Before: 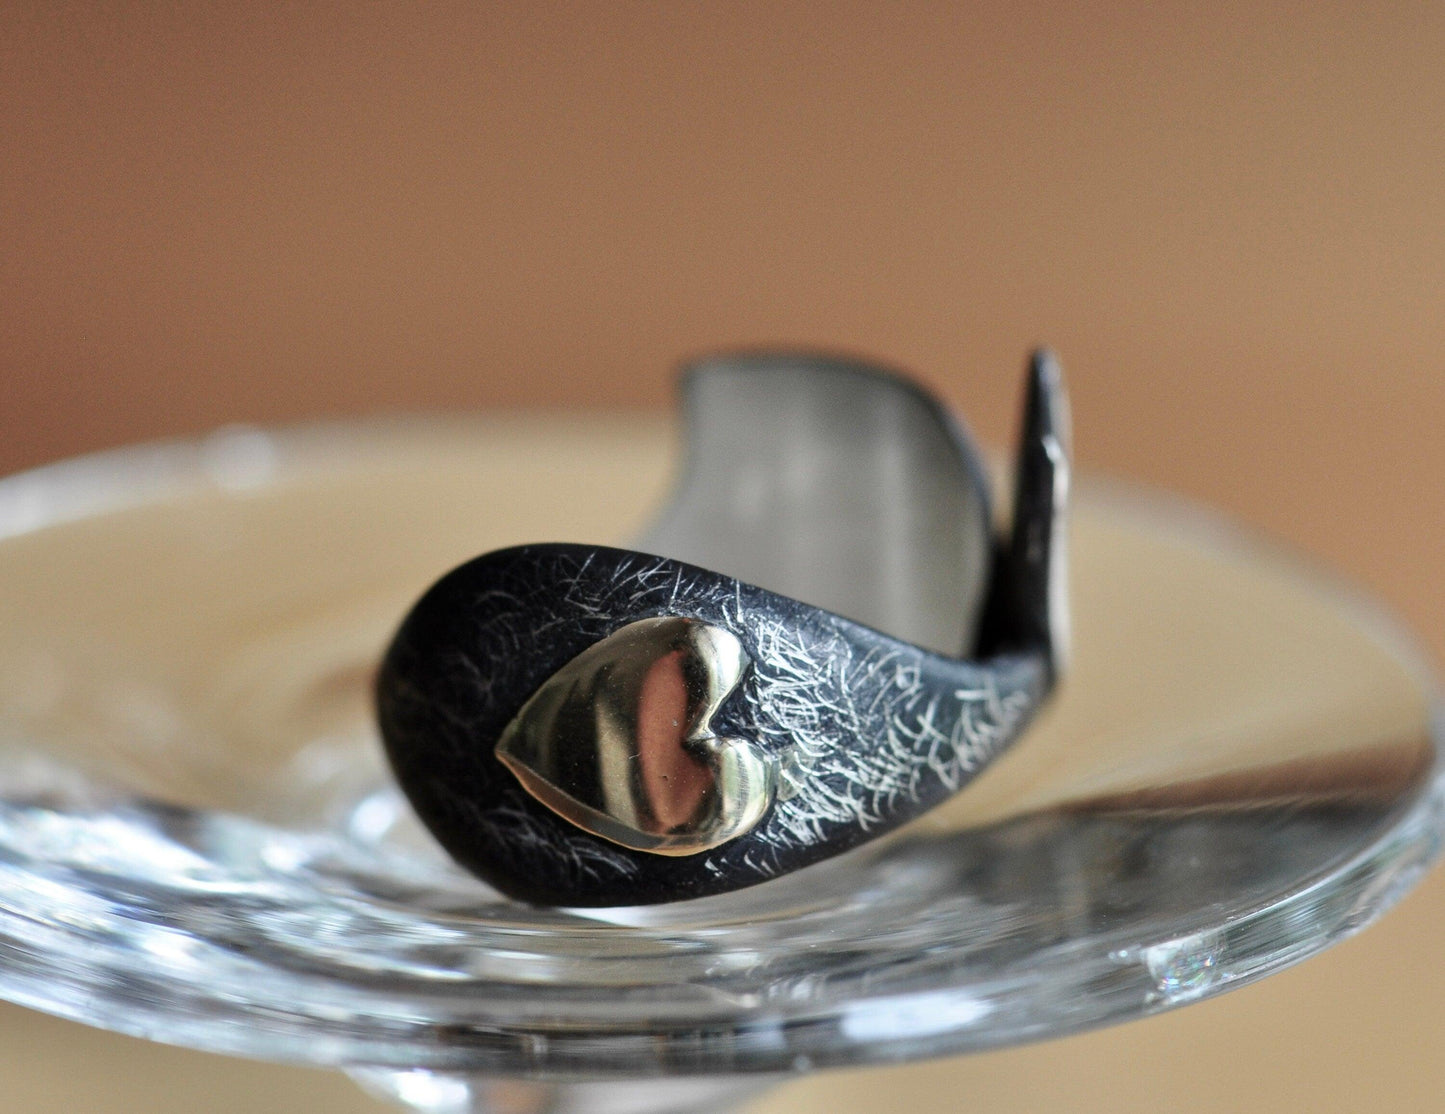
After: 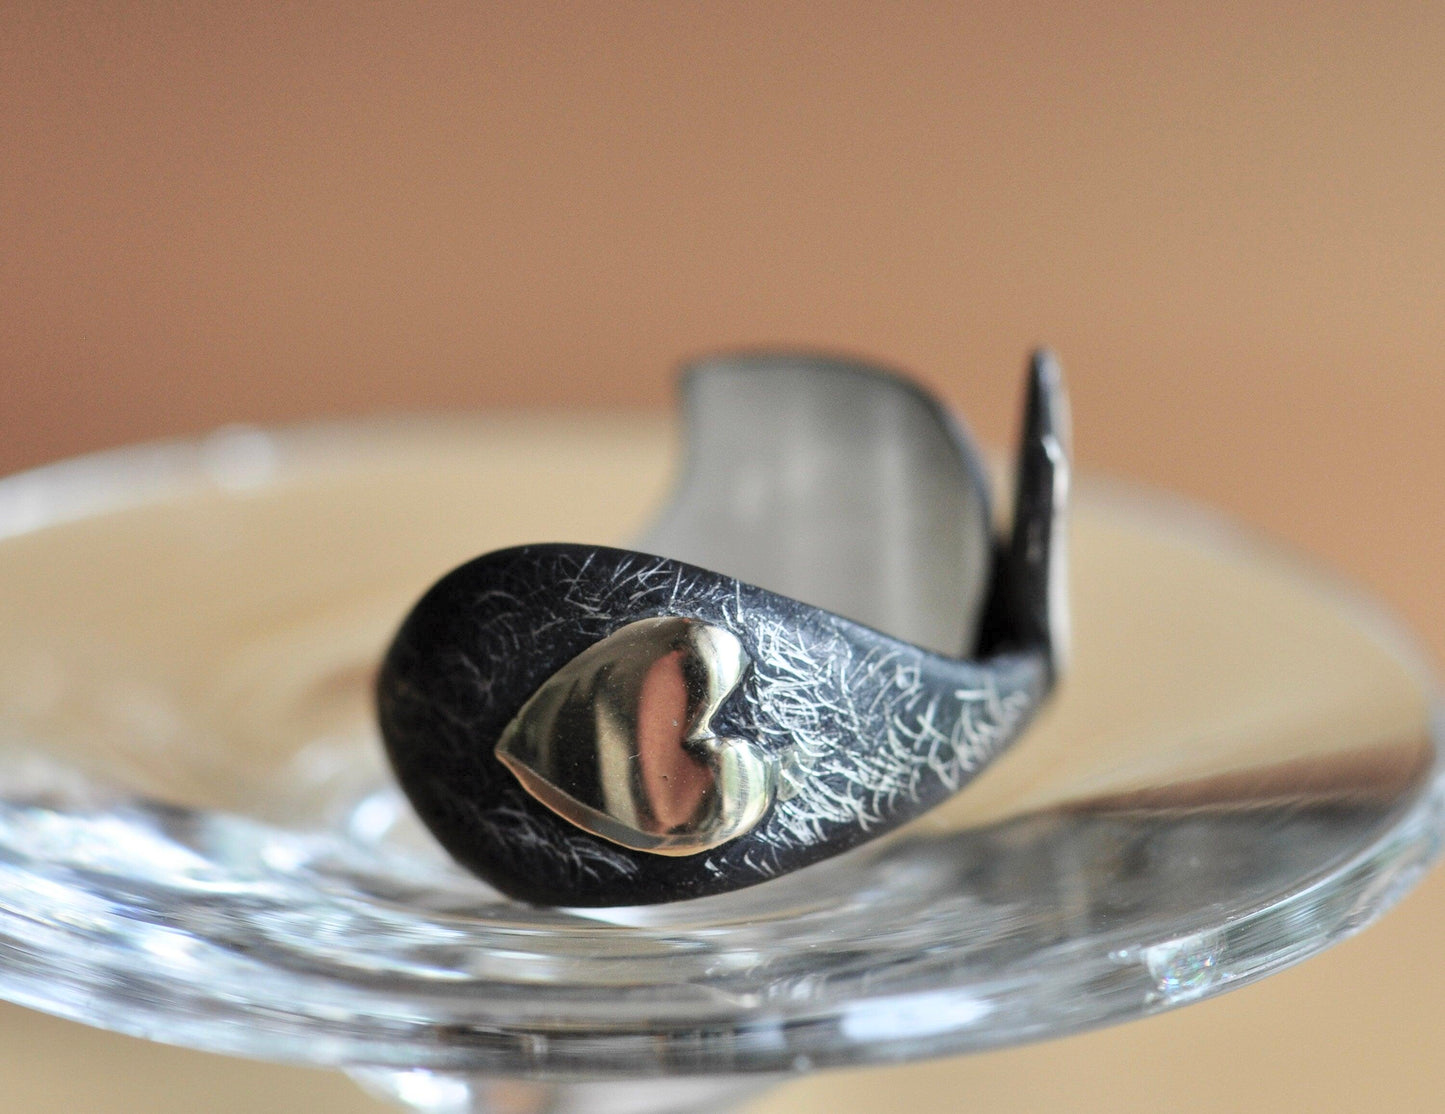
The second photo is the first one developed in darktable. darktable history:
contrast brightness saturation: brightness 0.135
tone equalizer: on, module defaults
